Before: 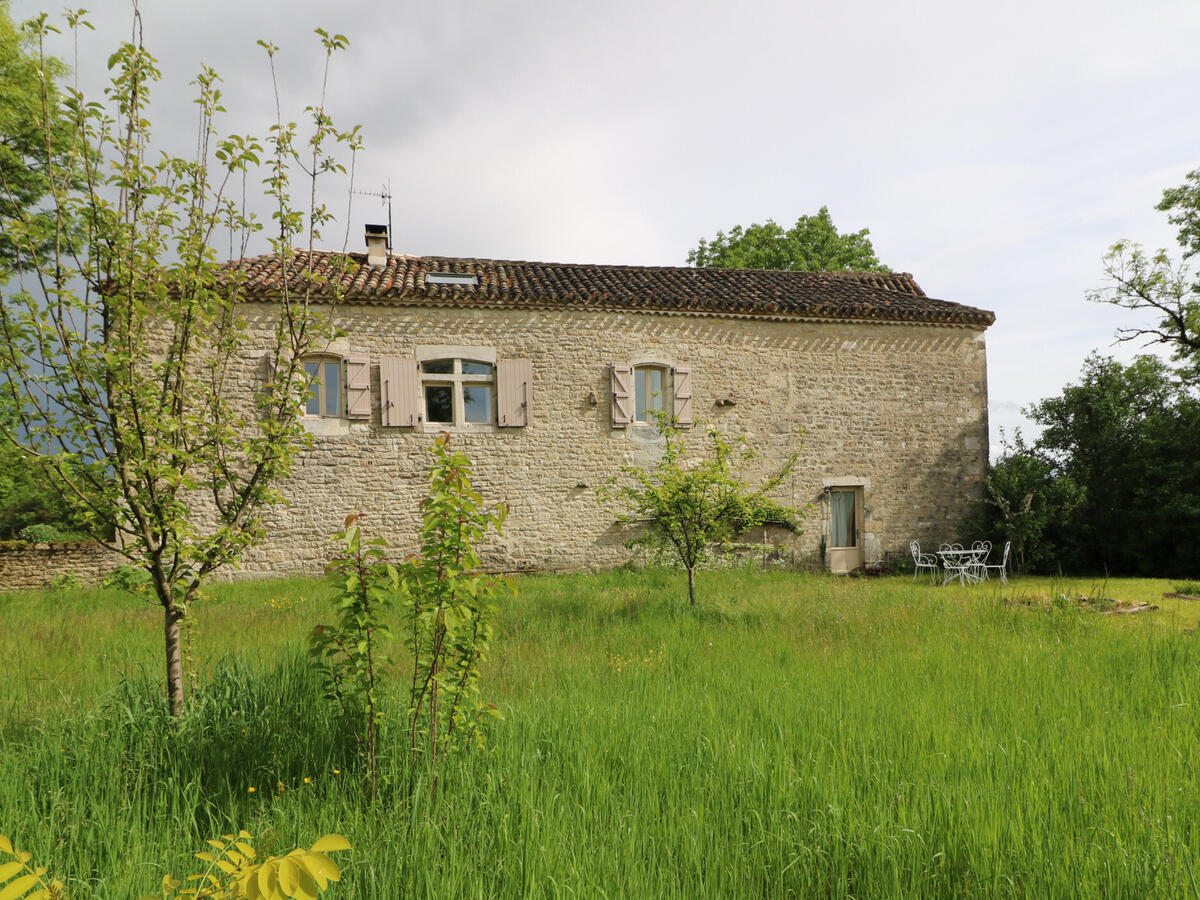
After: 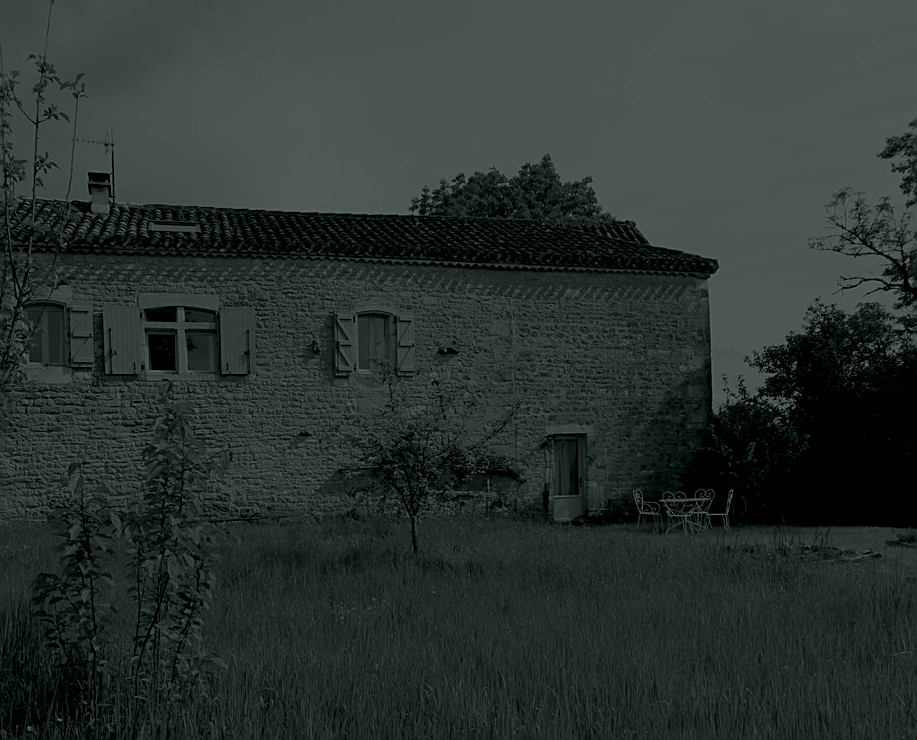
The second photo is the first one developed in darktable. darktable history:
colorize: hue 90°, saturation 19%, lightness 1.59%, version 1
sharpen: on, module defaults
crop: left 23.095%, top 5.827%, bottom 11.854%
